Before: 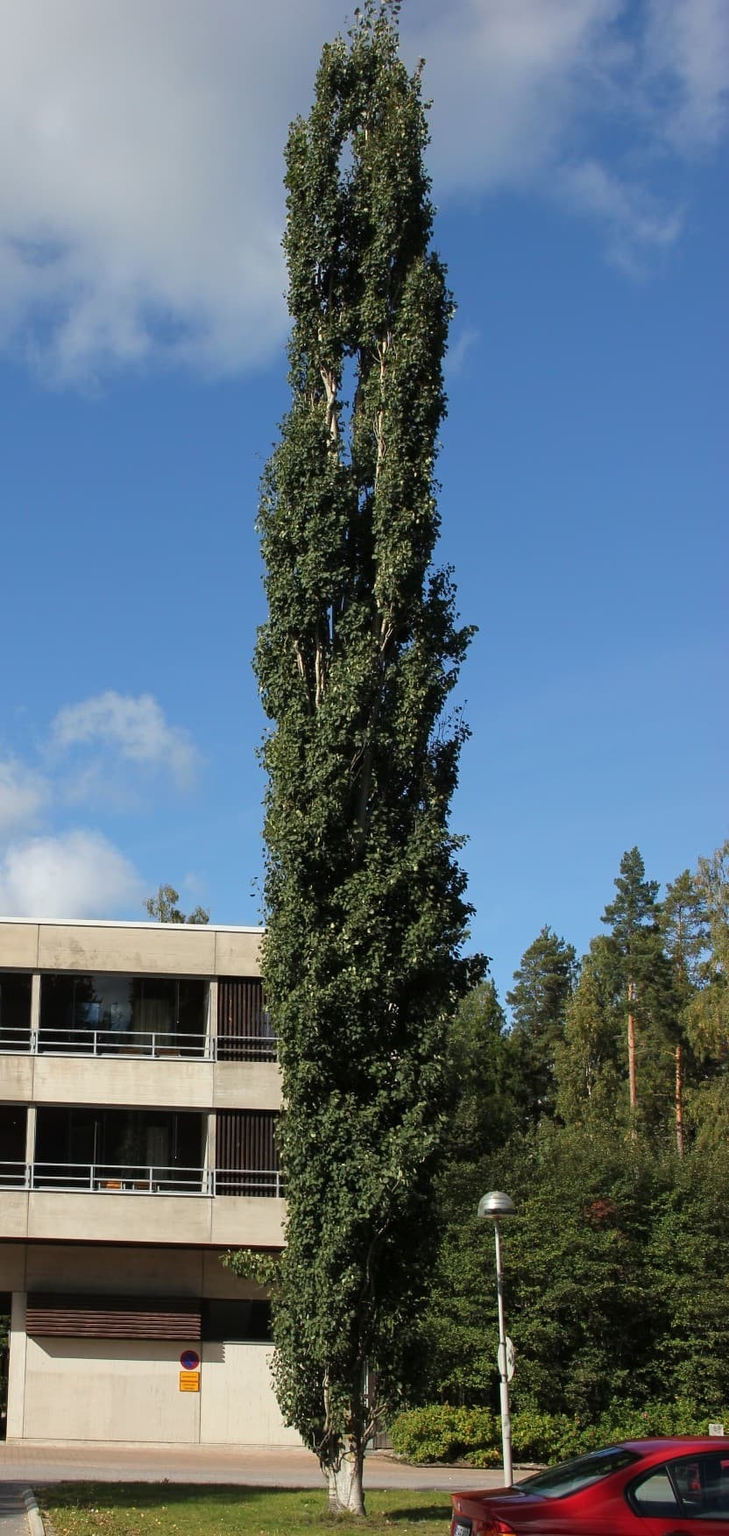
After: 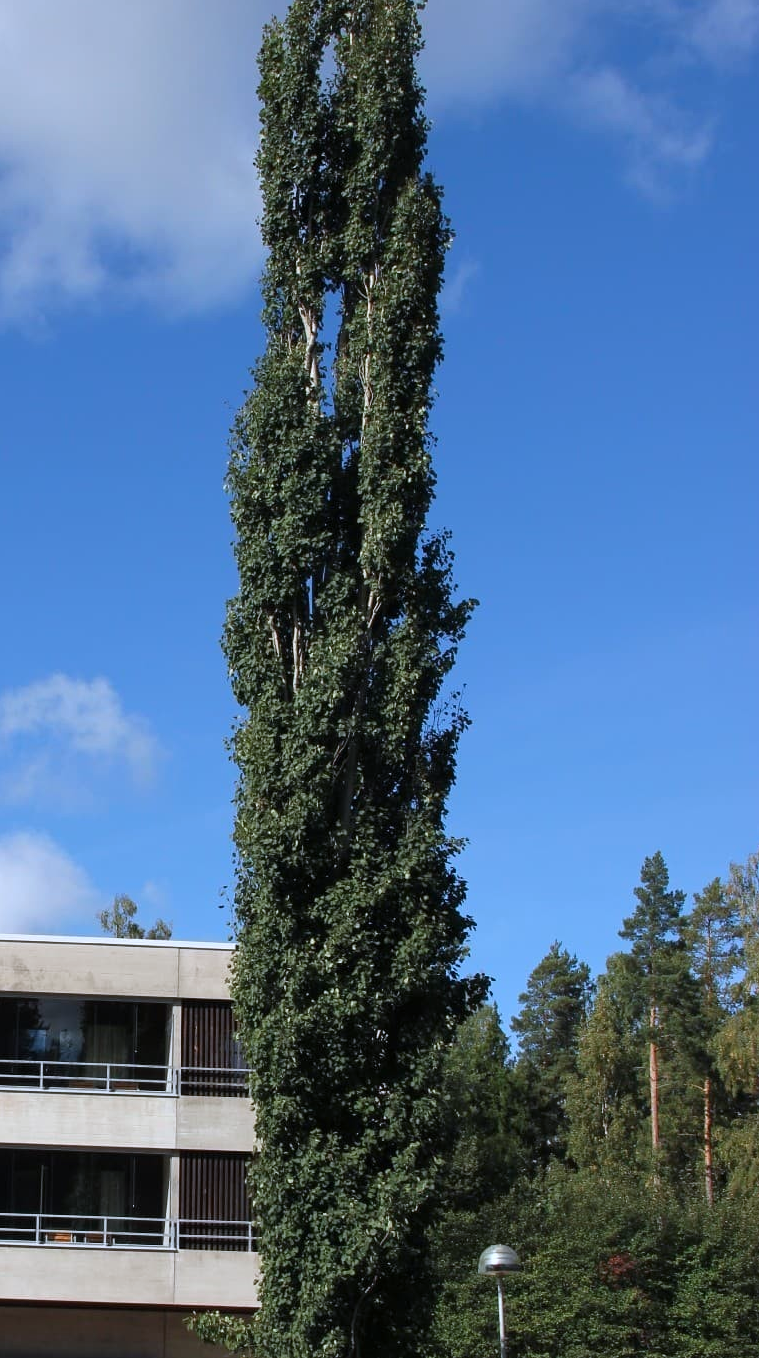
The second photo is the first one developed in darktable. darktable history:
color calibration: illuminant as shot in camera, x 0.37, y 0.382, temperature 4313.32 K
crop: left 8.155%, top 6.611%, bottom 15.385%
